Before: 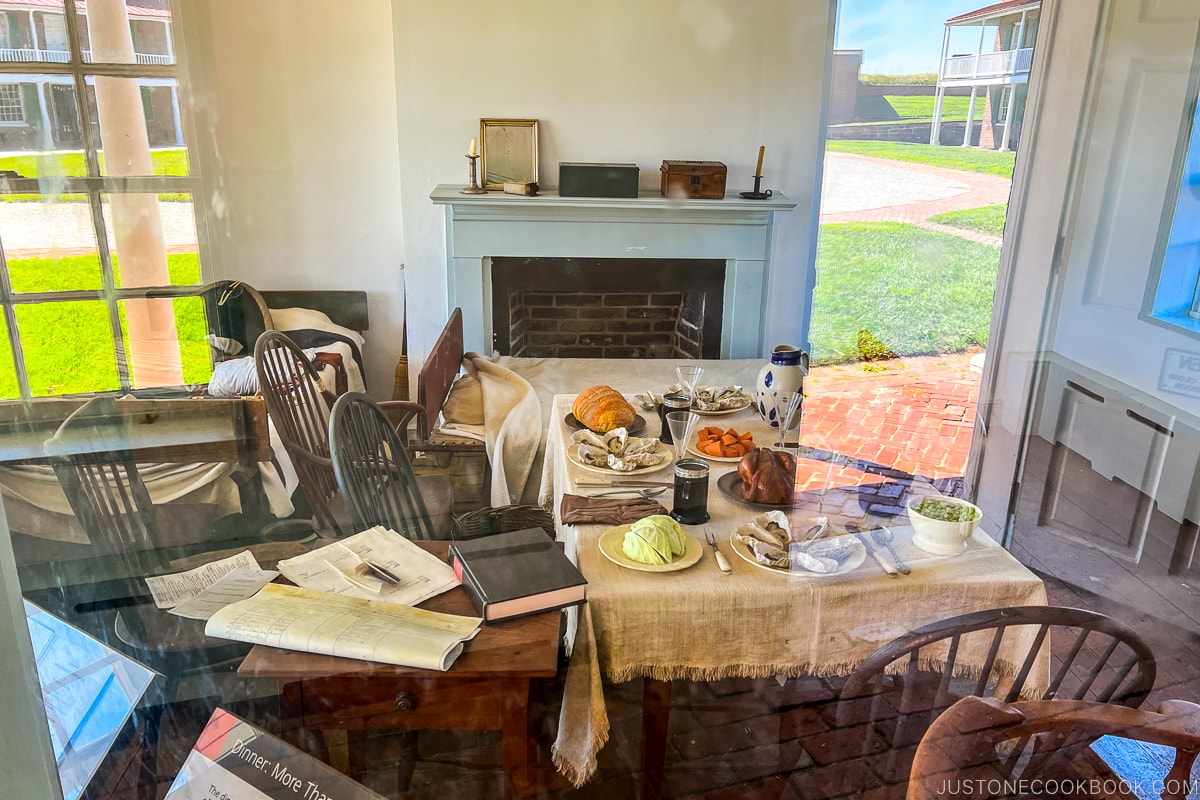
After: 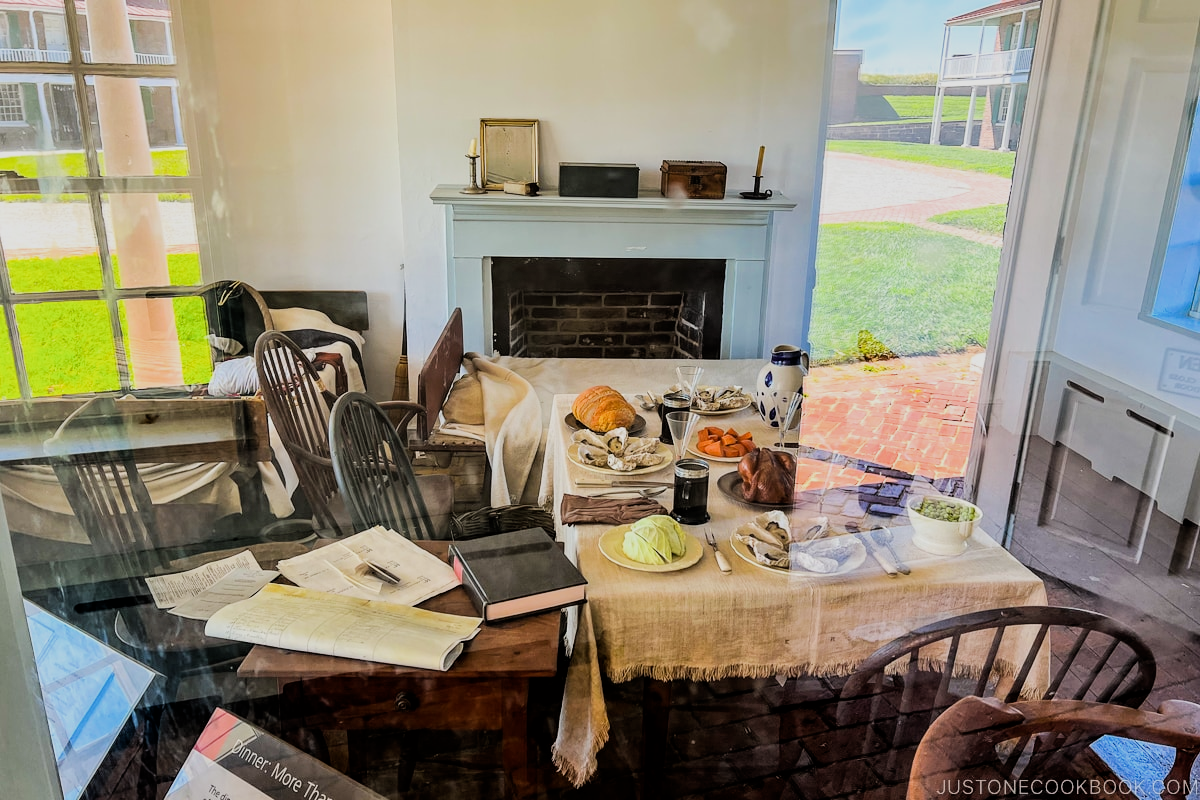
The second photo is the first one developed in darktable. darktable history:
filmic rgb: black relative exposure -5.15 EV, white relative exposure 3.99 EV, hardness 2.89, contrast 1.187
